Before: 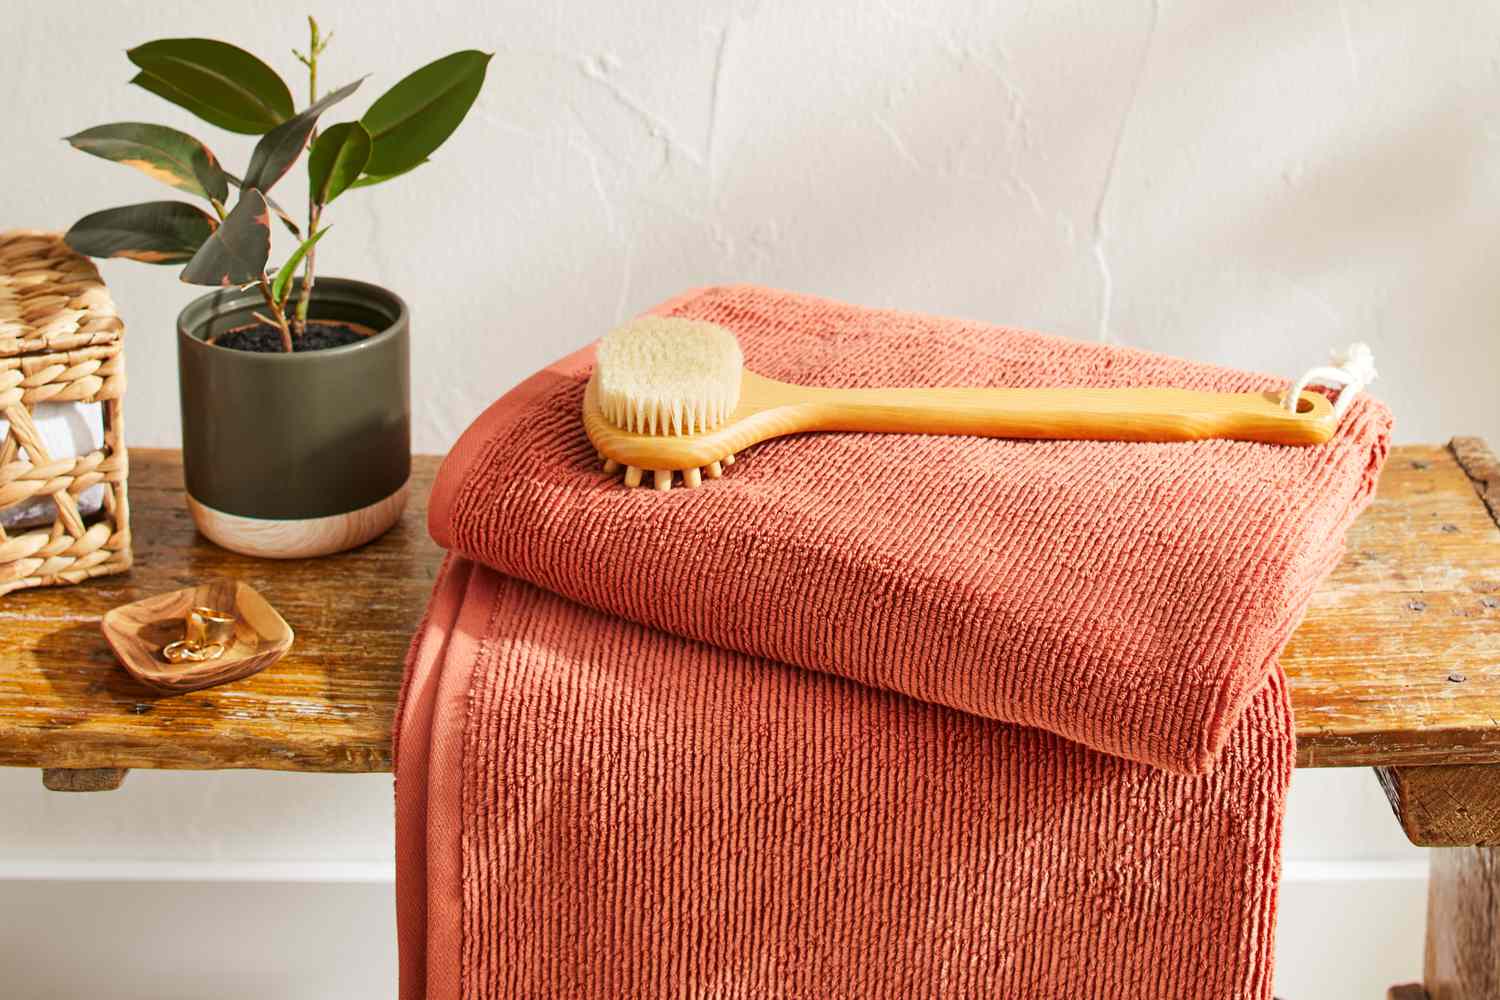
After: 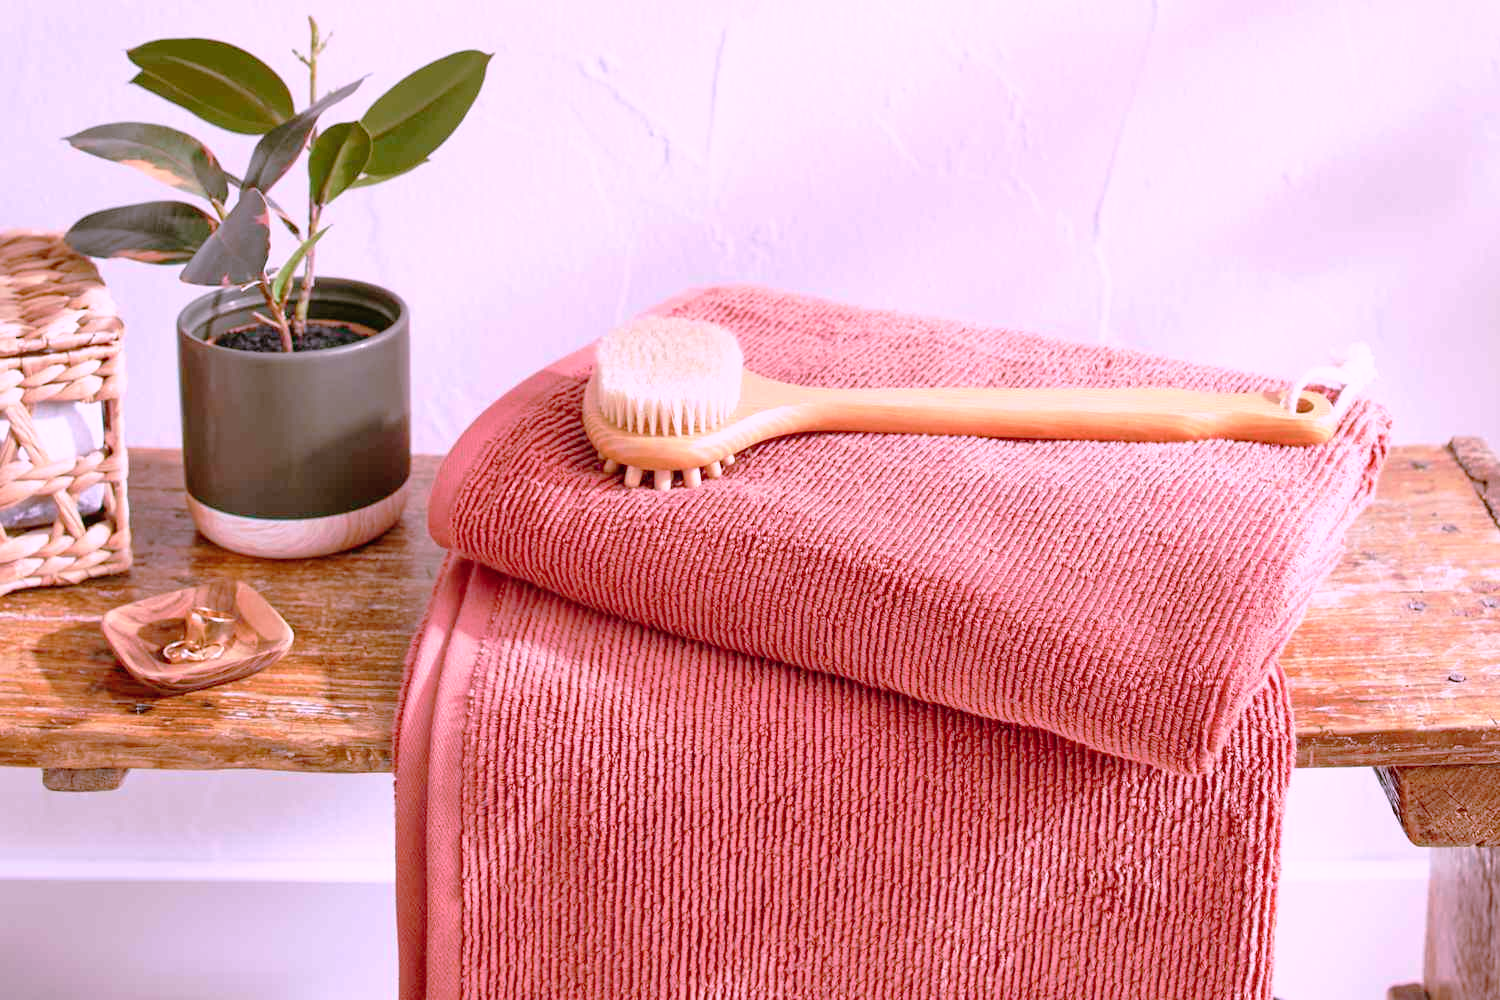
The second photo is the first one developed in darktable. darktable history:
white balance: emerald 1
tone curve: curves: ch0 [(0, 0) (0.003, 0.007) (0.011, 0.011) (0.025, 0.021) (0.044, 0.04) (0.069, 0.07) (0.1, 0.129) (0.136, 0.187) (0.177, 0.254) (0.224, 0.325) (0.277, 0.398) (0.335, 0.461) (0.399, 0.513) (0.468, 0.571) (0.543, 0.624) (0.623, 0.69) (0.709, 0.777) (0.801, 0.86) (0.898, 0.953) (1, 1)], preserve colors none
color correction: highlights a* 15.03, highlights b* -25.07
